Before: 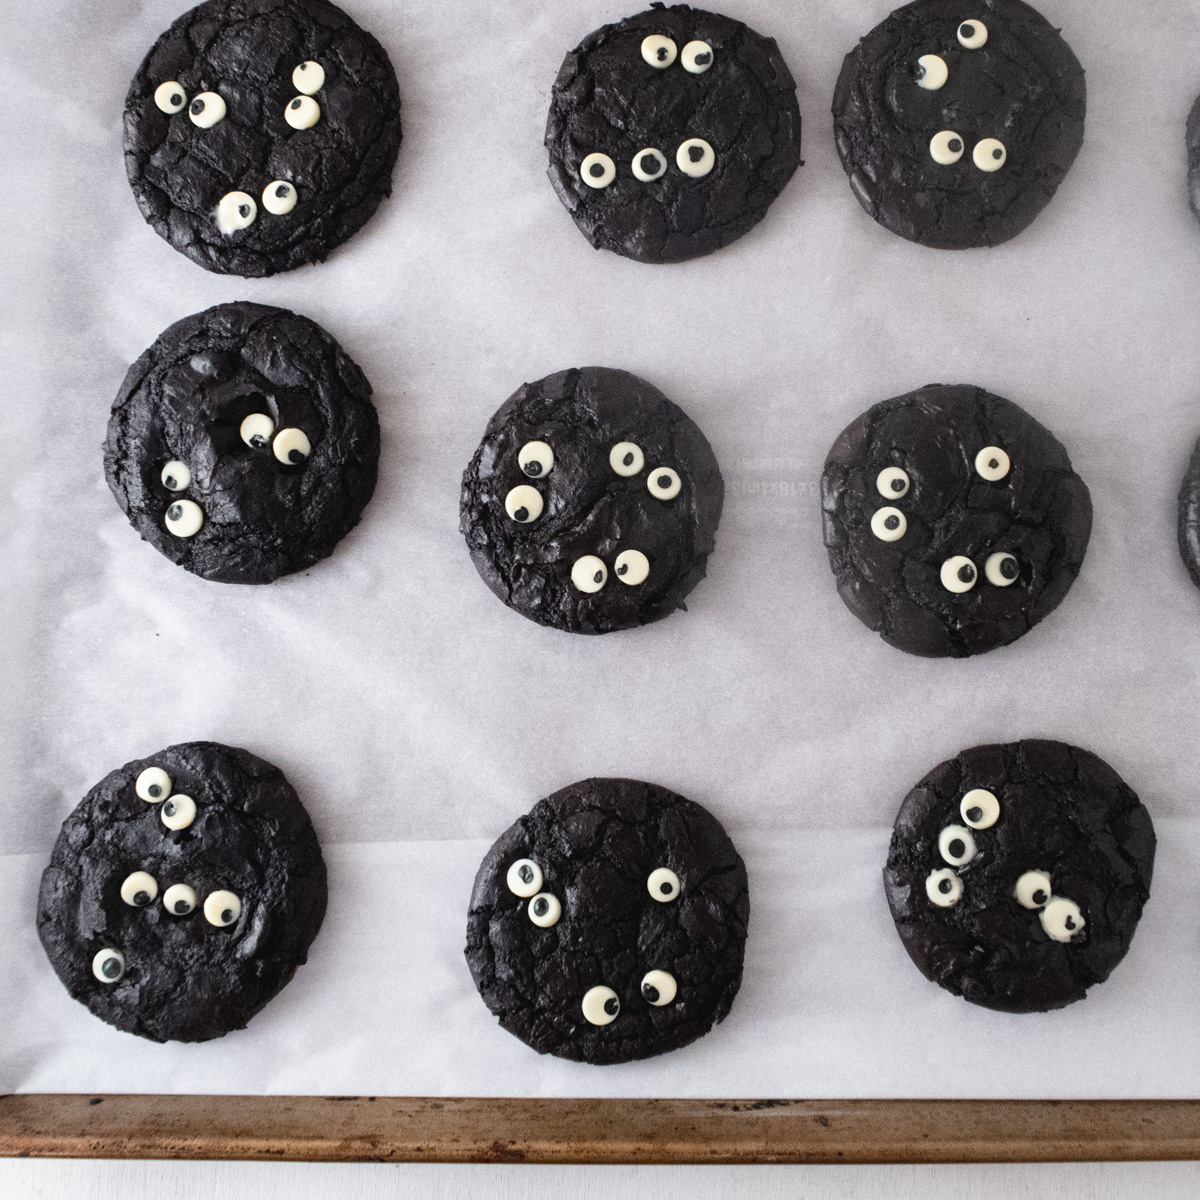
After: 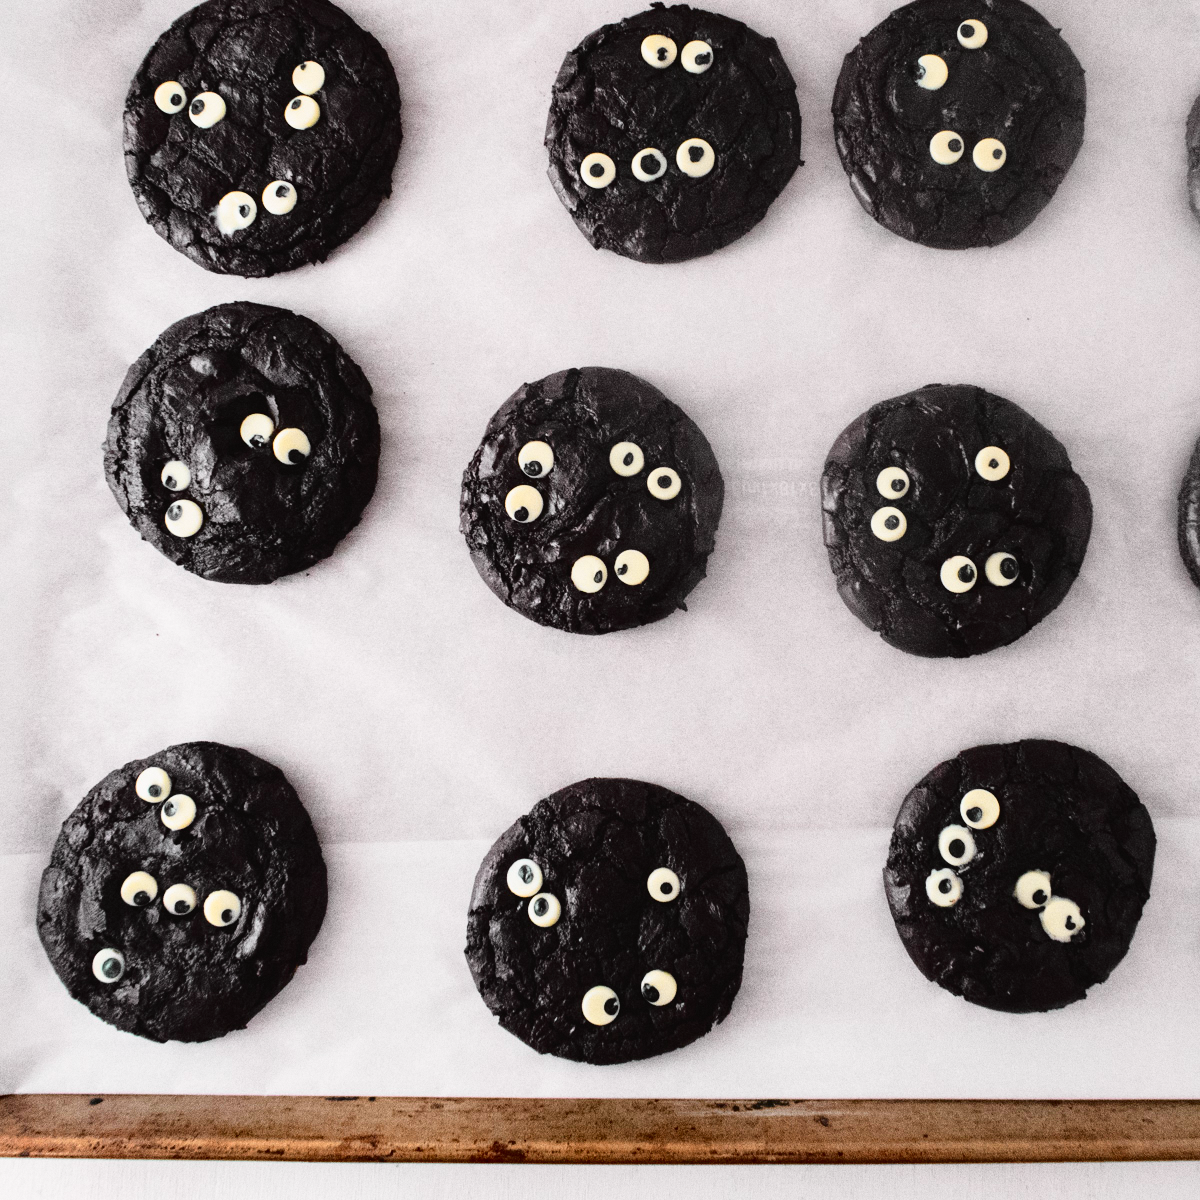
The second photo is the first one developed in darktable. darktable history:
tone curve: curves: ch0 [(0, 0.014) (0.17, 0.099) (0.392, 0.438) (0.725, 0.828) (0.872, 0.918) (1, 0.981)]; ch1 [(0, 0) (0.402, 0.36) (0.489, 0.491) (0.5, 0.503) (0.515, 0.52) (0.545, 0.574) (0.615, 0.662) (0.701, 0.725) (1, 1)]; ch2 [(0, 0) (0.42, 0.458) (0.485, 0.499) (0.503, 0.503) (0.531, 0.542) (0.561, 0.594) (0.644, 0.694) (0.717, 0.753) (1, 0.991)], color space Lab, independent channels
grain: coarseness 0.09 ISO
